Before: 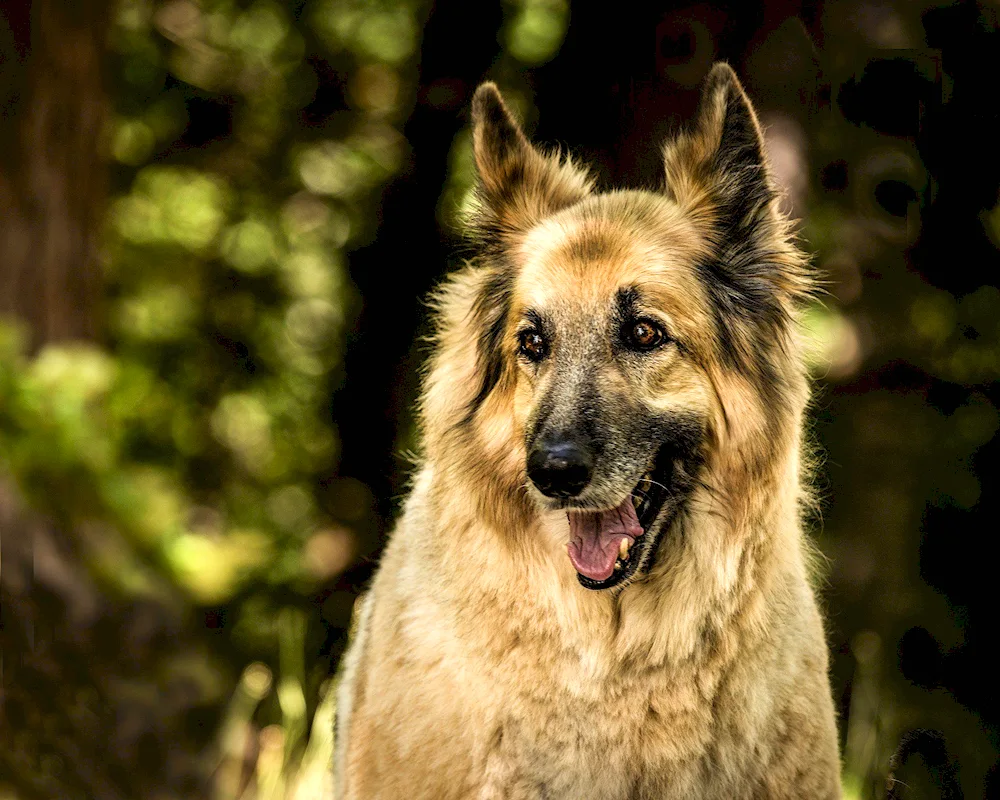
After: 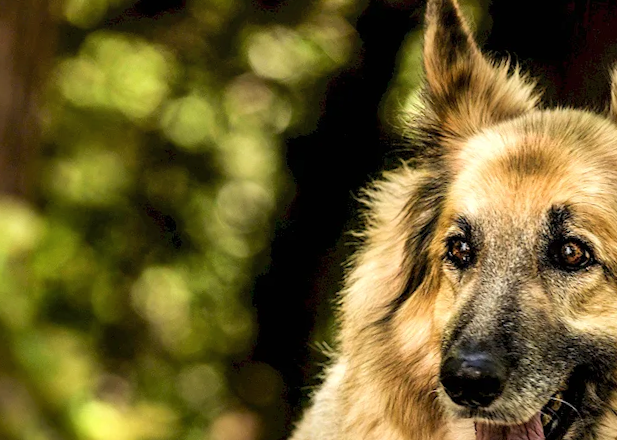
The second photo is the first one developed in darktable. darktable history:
crop and rotate: angle -6.54°, left 2.191%, top 7.037%, right 27.638%, bottom 30.38%
shadows and highlights: soften with gaussian
